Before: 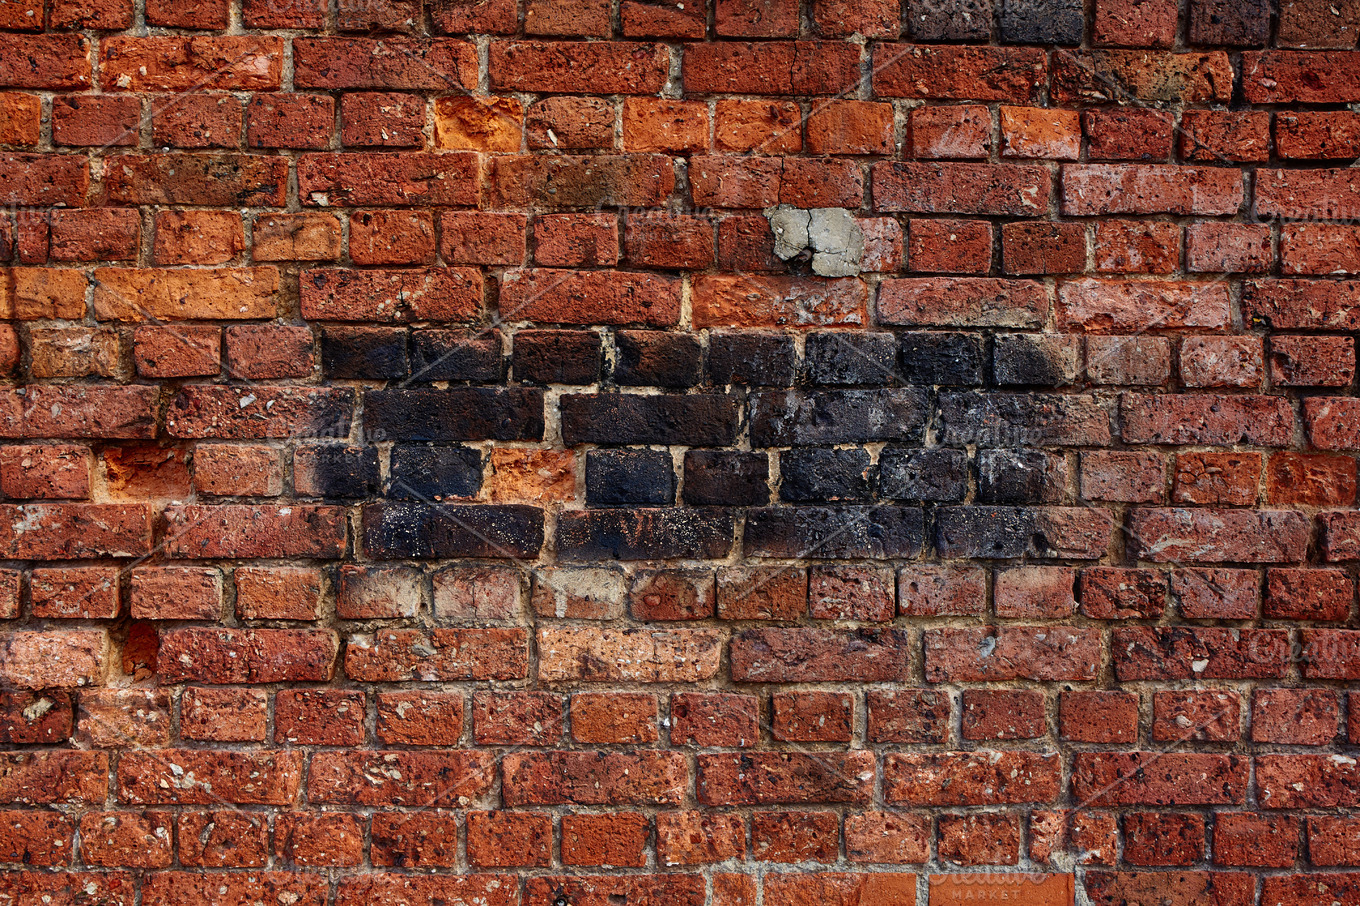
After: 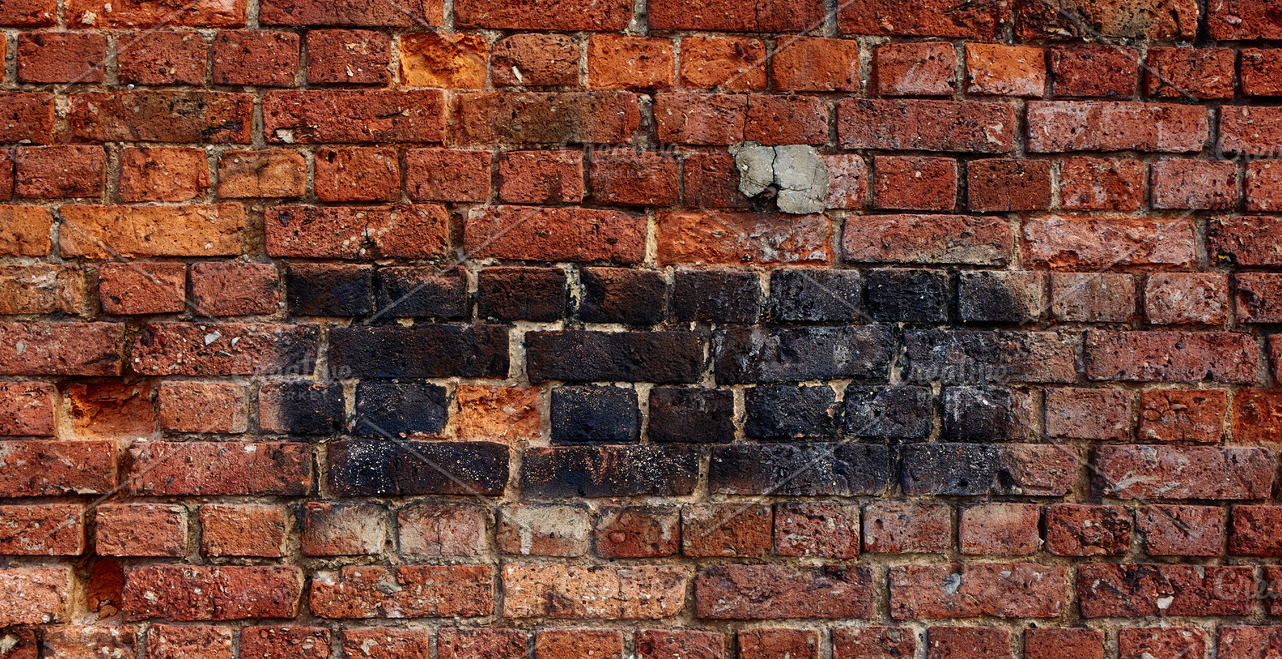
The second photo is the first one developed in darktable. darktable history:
crop: left 2.621%, top 7.011%, right 3.069%, bottom 20.161%
